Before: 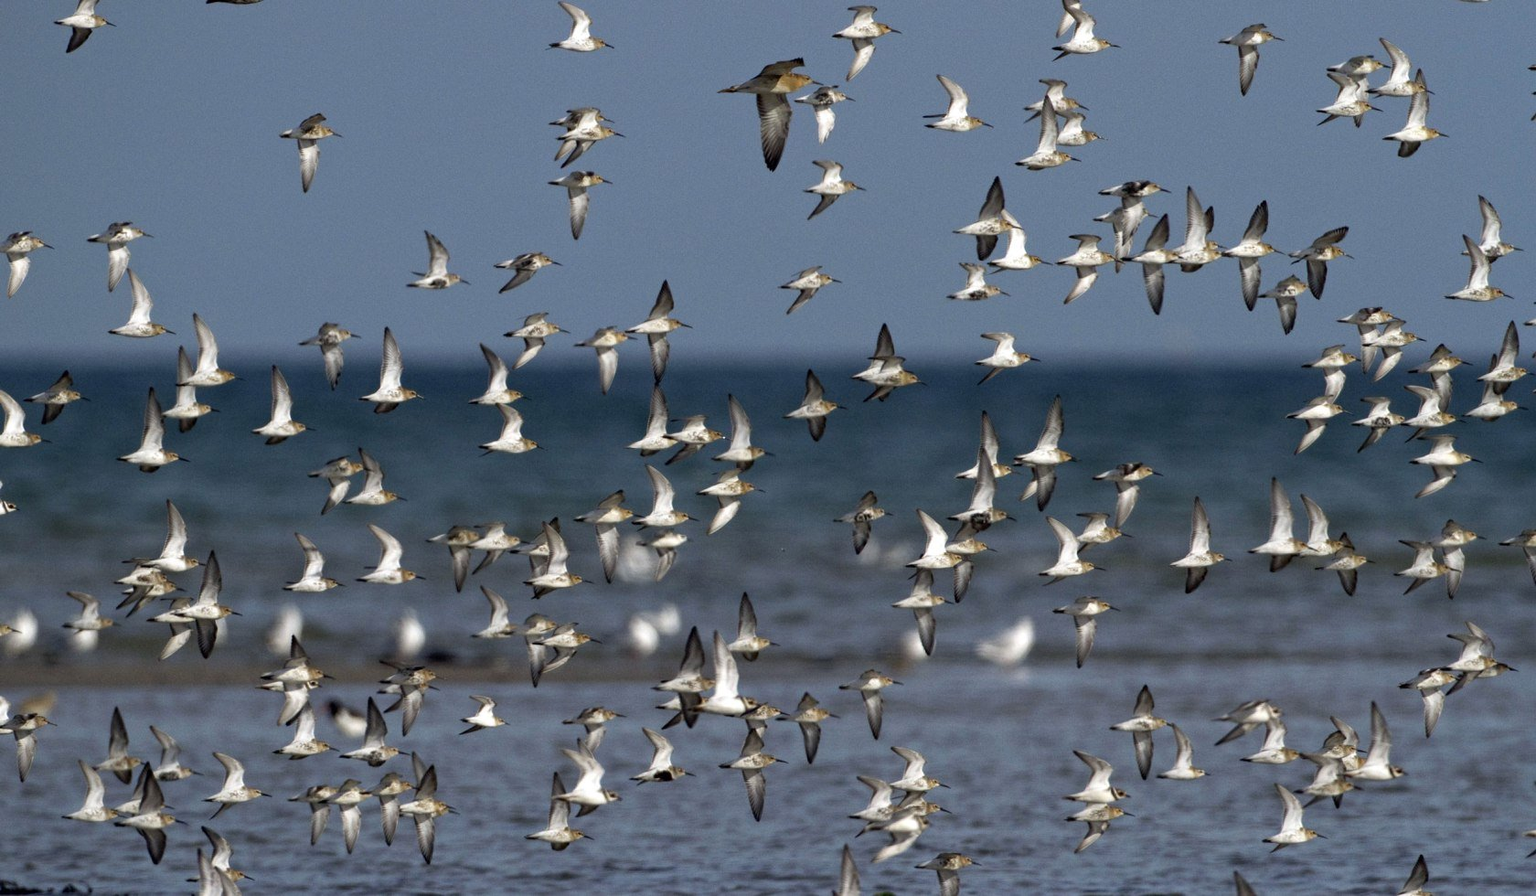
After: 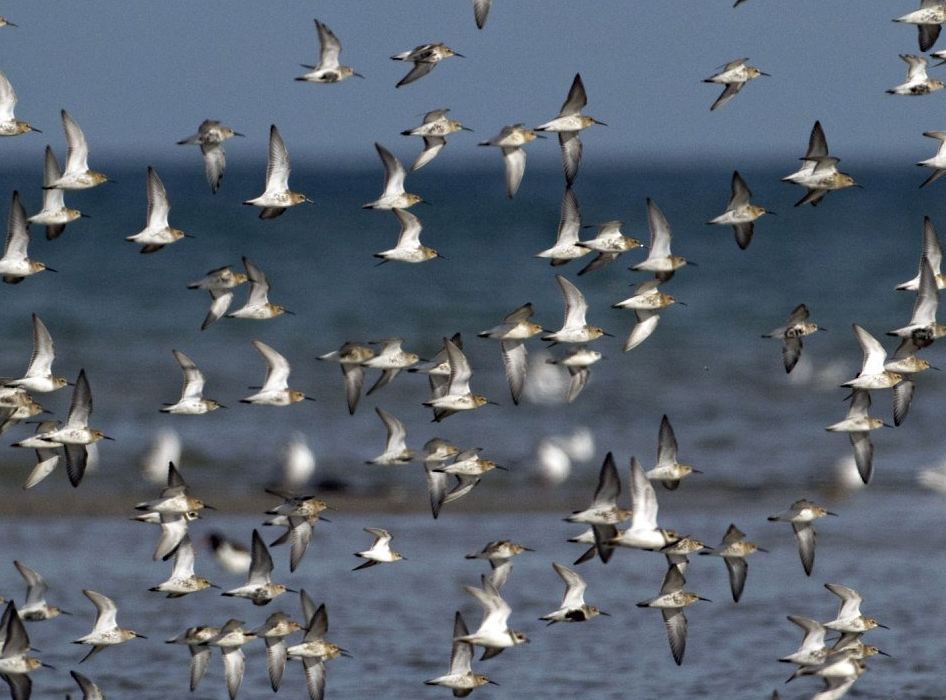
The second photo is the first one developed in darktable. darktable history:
sharpen: radius 5.325, amount 0.312, threshold 26.433
crop: left 8.966%, top 23.852%, right 34.699%, bottom 4.703%
